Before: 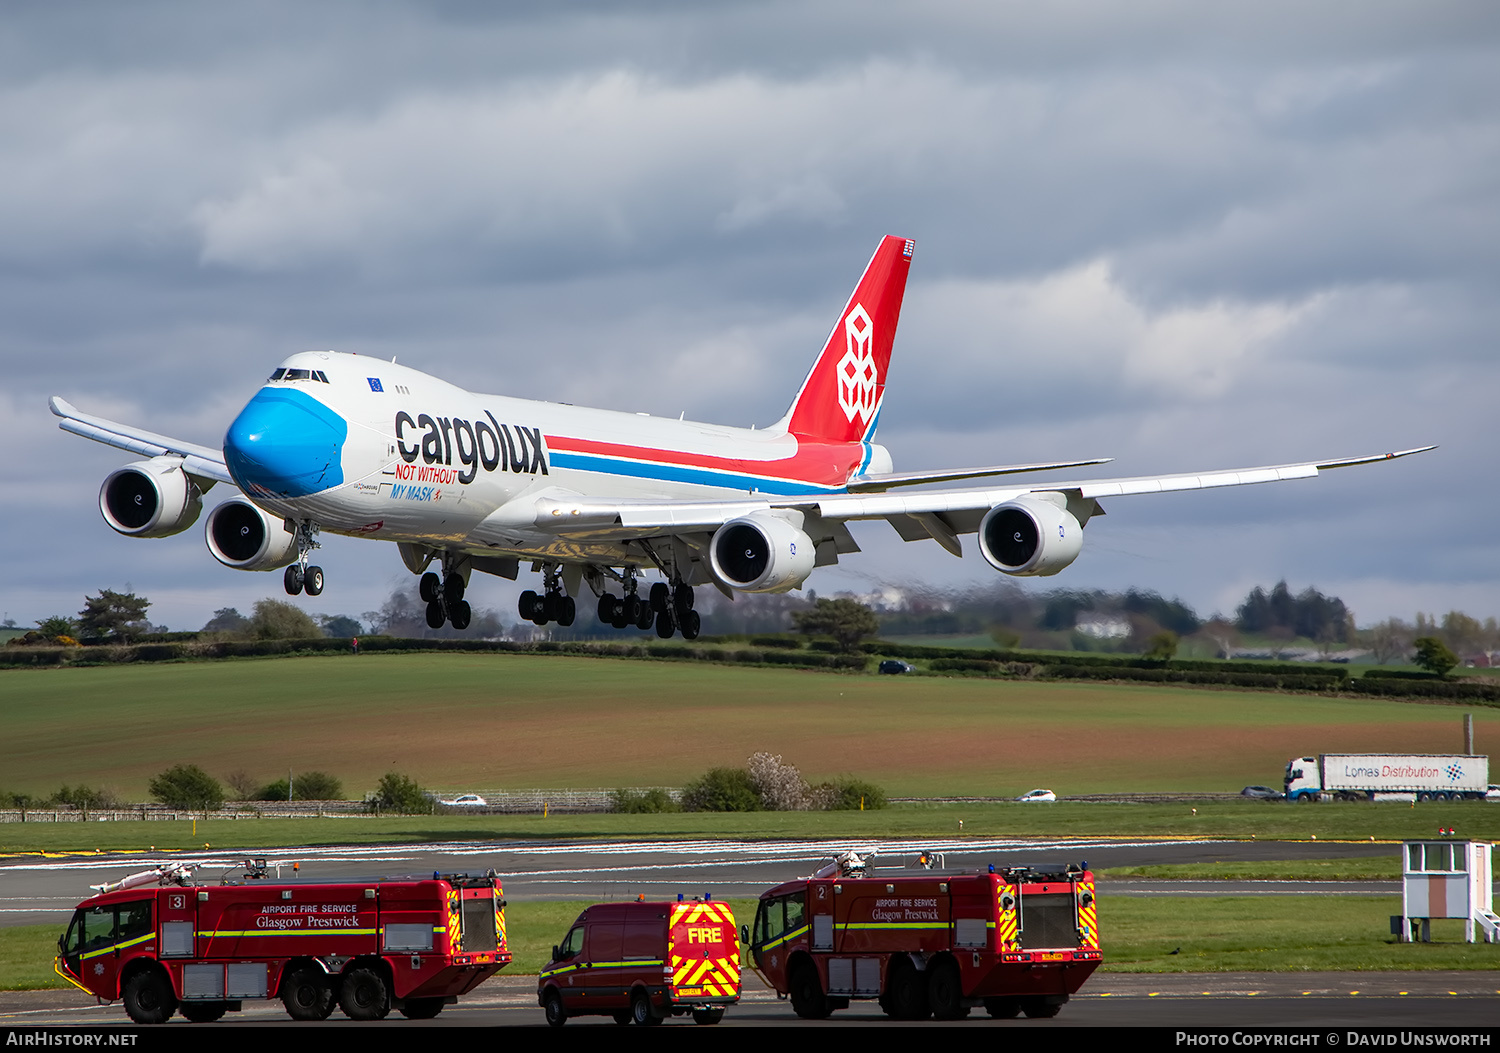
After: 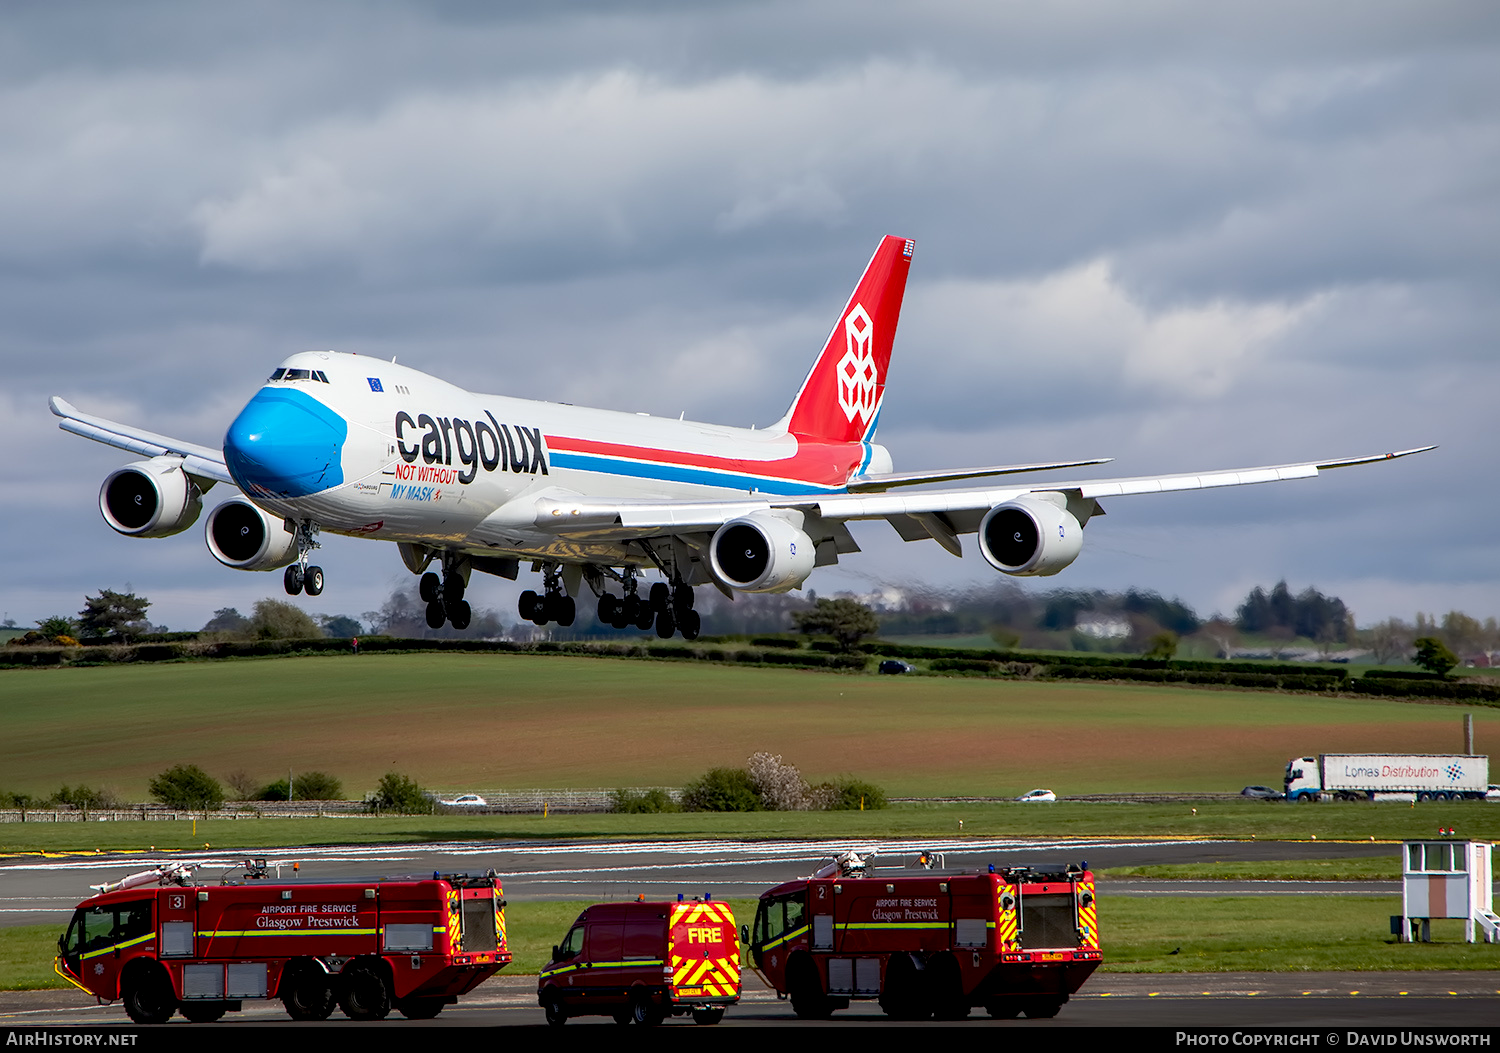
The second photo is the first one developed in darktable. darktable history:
exposure: black level correction 0.01, exposure 0.01 EV, compensate exposure bias true, compensate highlight preservation false
